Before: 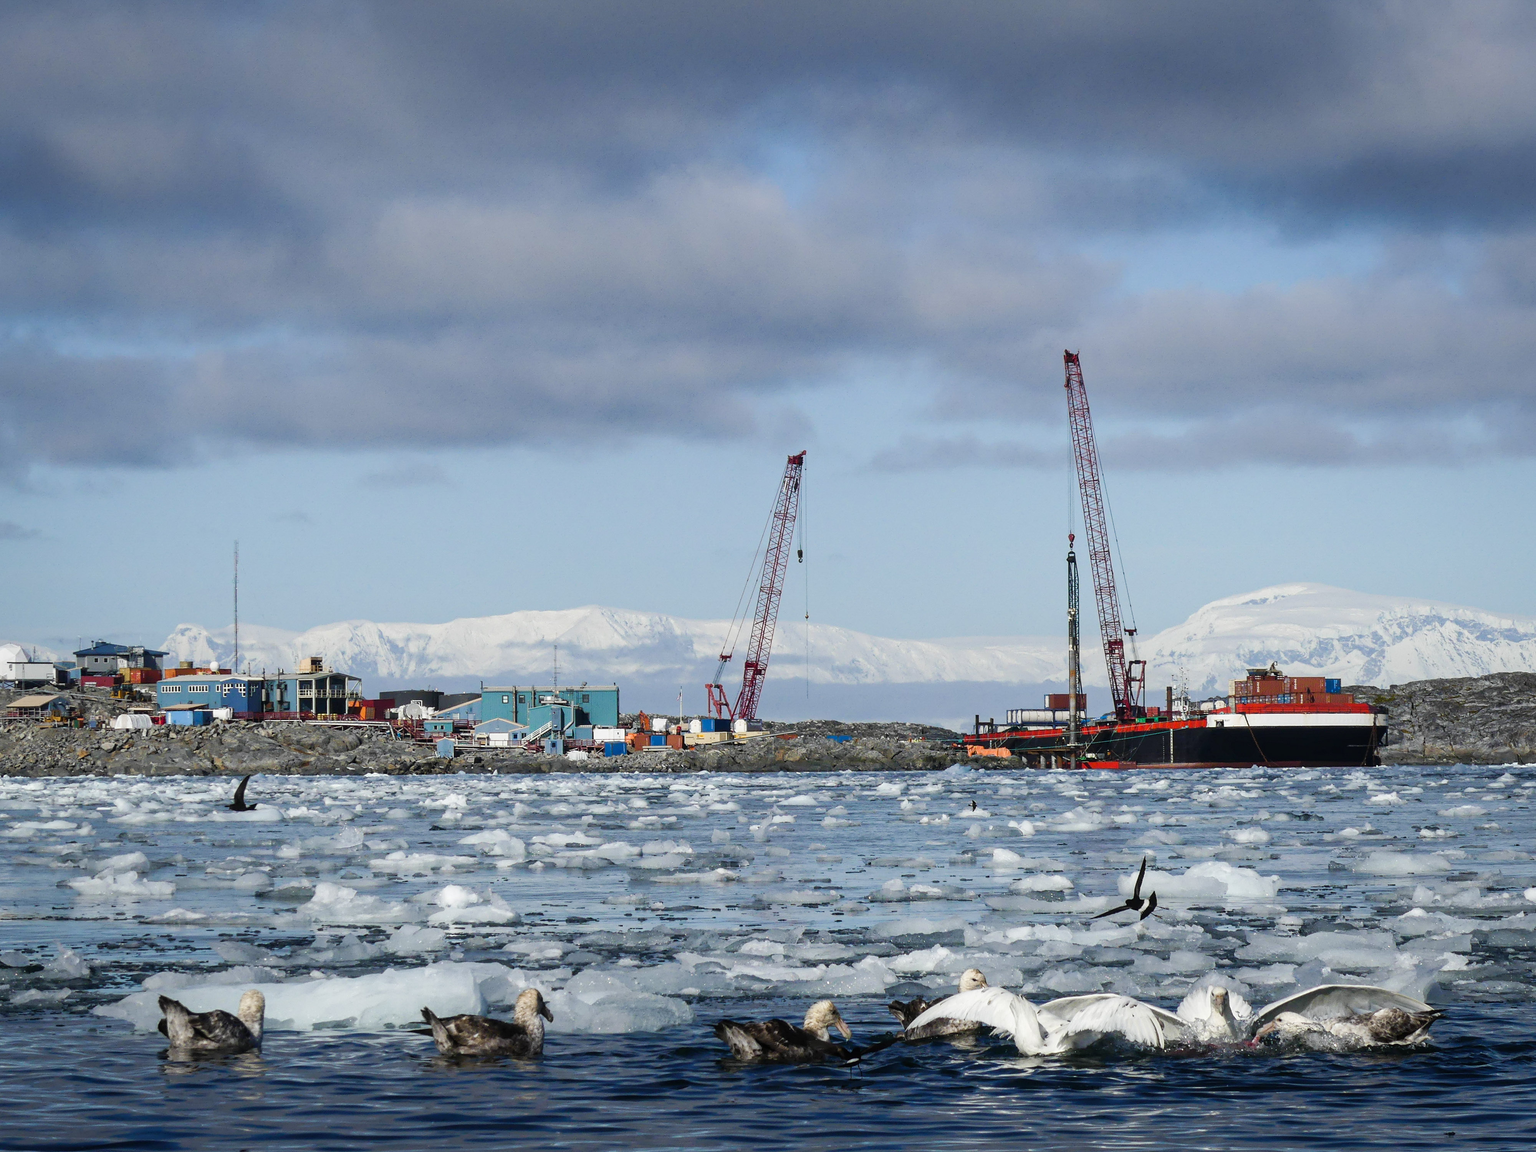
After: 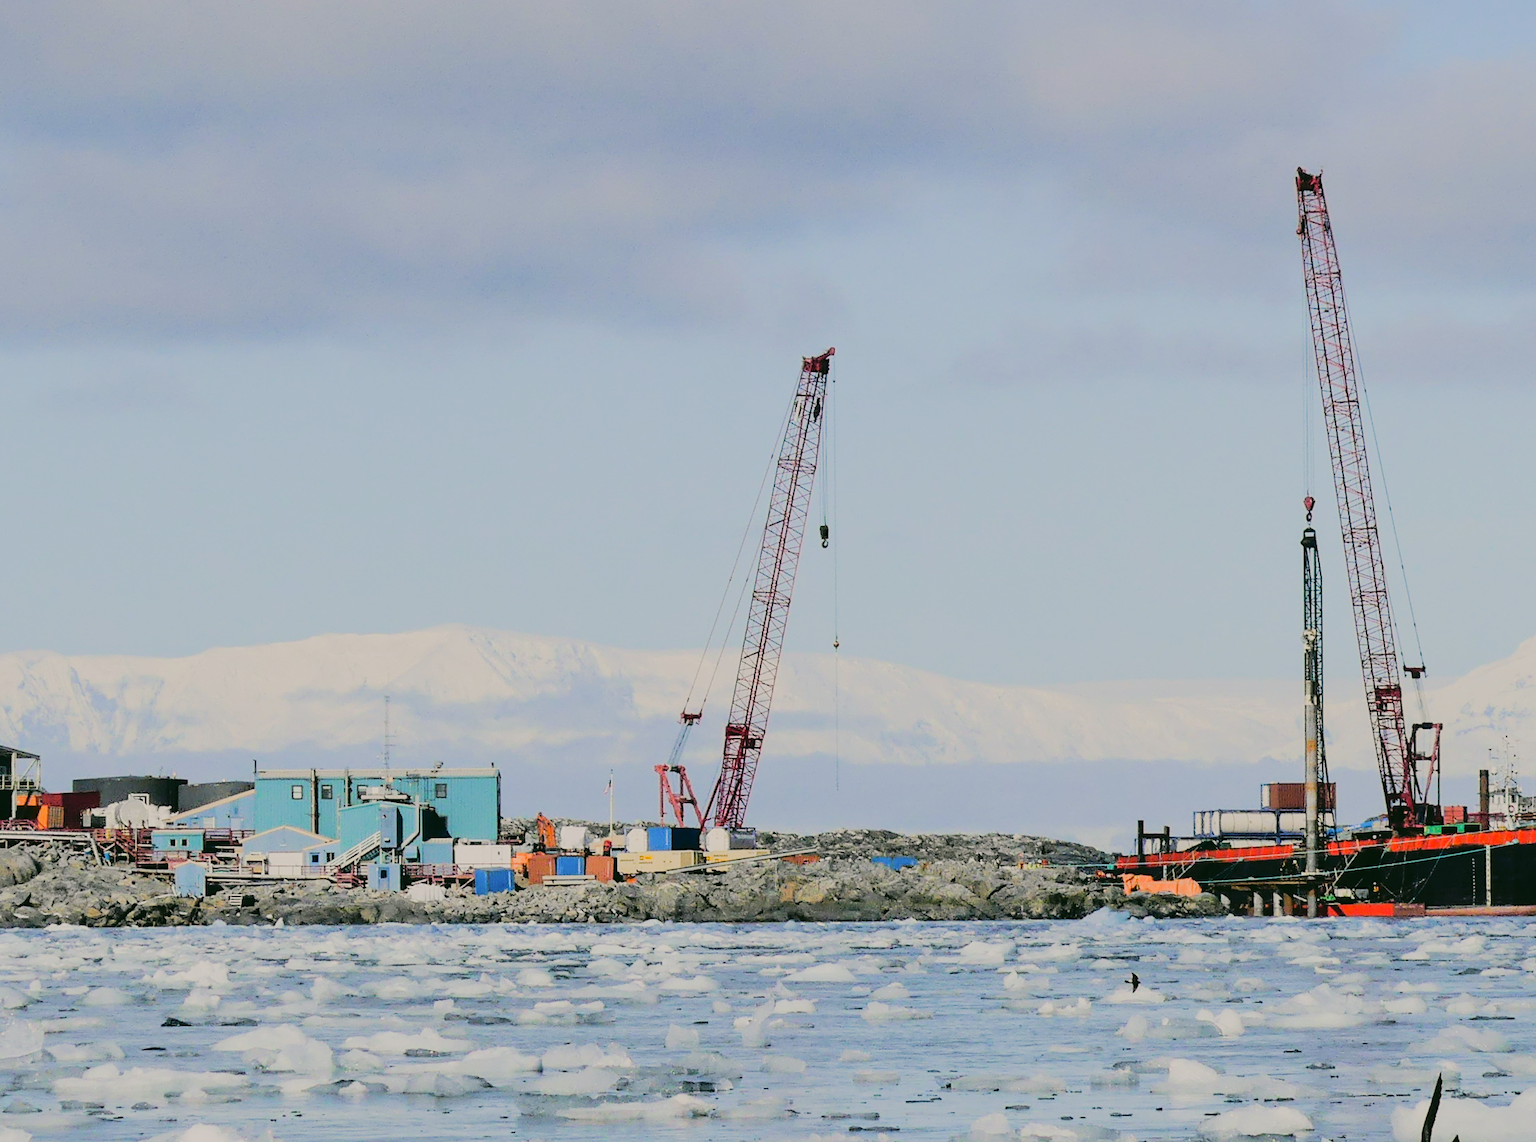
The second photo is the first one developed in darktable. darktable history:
crop and rotate: left 22.078%, top 22.235%, right 21.968%, bottom 22.241%
tone curve: curves: ch0 [(0, 0) (0.003, 0.013) (0.011, 0.012) (0.025, 0.011) (0.044, 0.016) (0.069, 0.029) (0.1, 0.045) (0.136, 0.074) (0.177, 0.123) (0.224, 0.207) (0.277, 0.313) (0.335, 0.414) (0.399, 0.509) (0.468, 0.599) (0.543, 0.663) (0.623, 0.728) (0.709, 0.79) (0.801, 0.854) (0.898, 0.925) (1, 1)], color space Lab, independent channels, preserve colors none
contrast brightness saturation: contrast -0.207, saturation 0.189
filmic rgb: black relative exposure -6.93 EV, white relative exposure 5.59 EV, hardness 2.86
color correction: highlights a* 4.43, highlights b* 4.91, shadows a* -7.49, shadows b* 4.74
